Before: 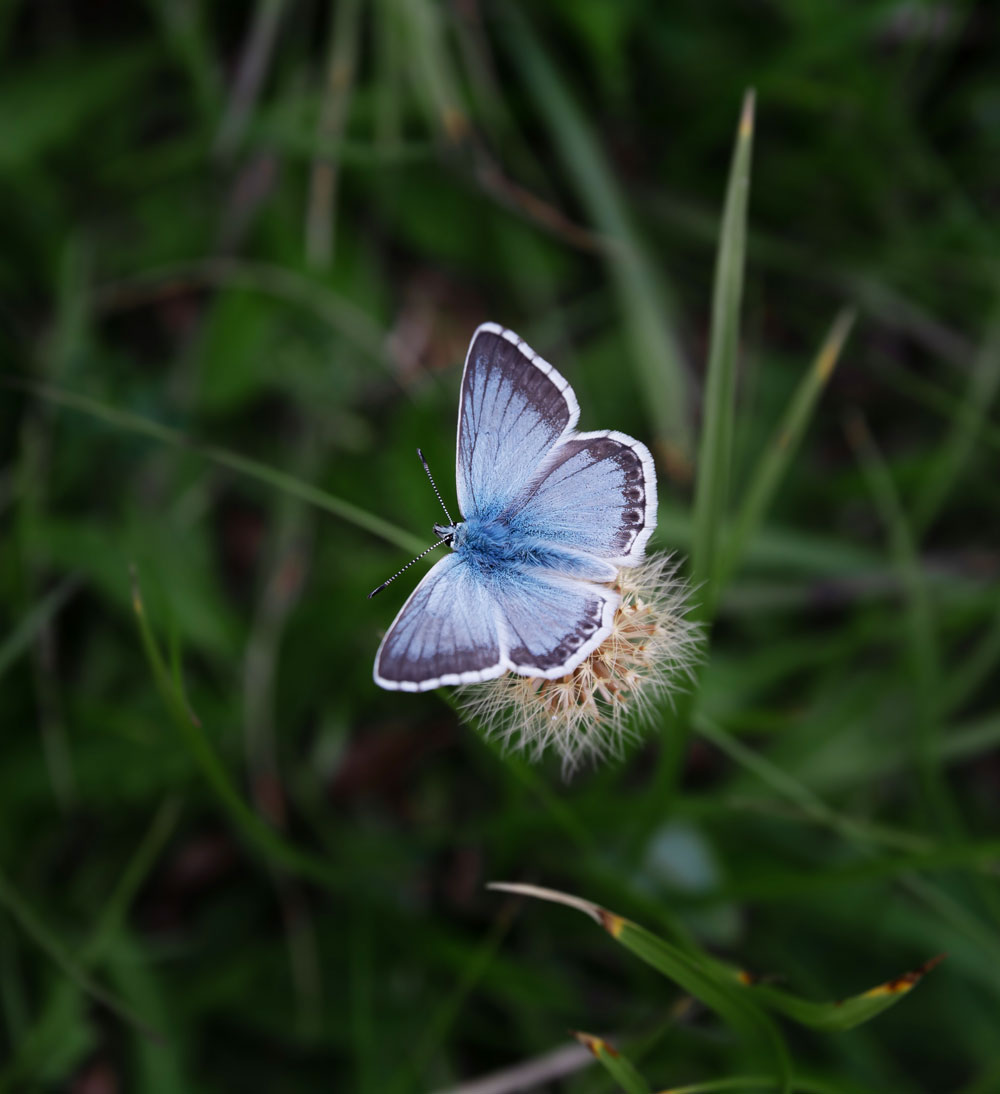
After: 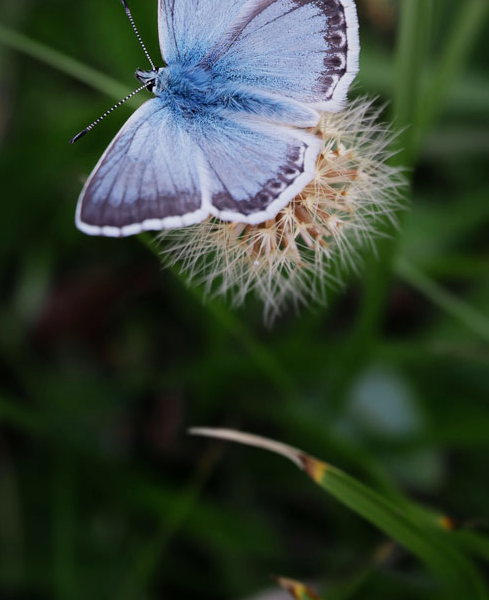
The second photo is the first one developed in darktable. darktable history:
crop: left 29.802%, top 41.628%, right 21.254%, bottom 3.515%
filmic rgb: black relative exposure -14.25 EV, white relative exposure 3.39 EV, threshold 3.03 EV, hardness 7.93, contrast 1, color science v6 (2022), enable highlight reconstruction true
